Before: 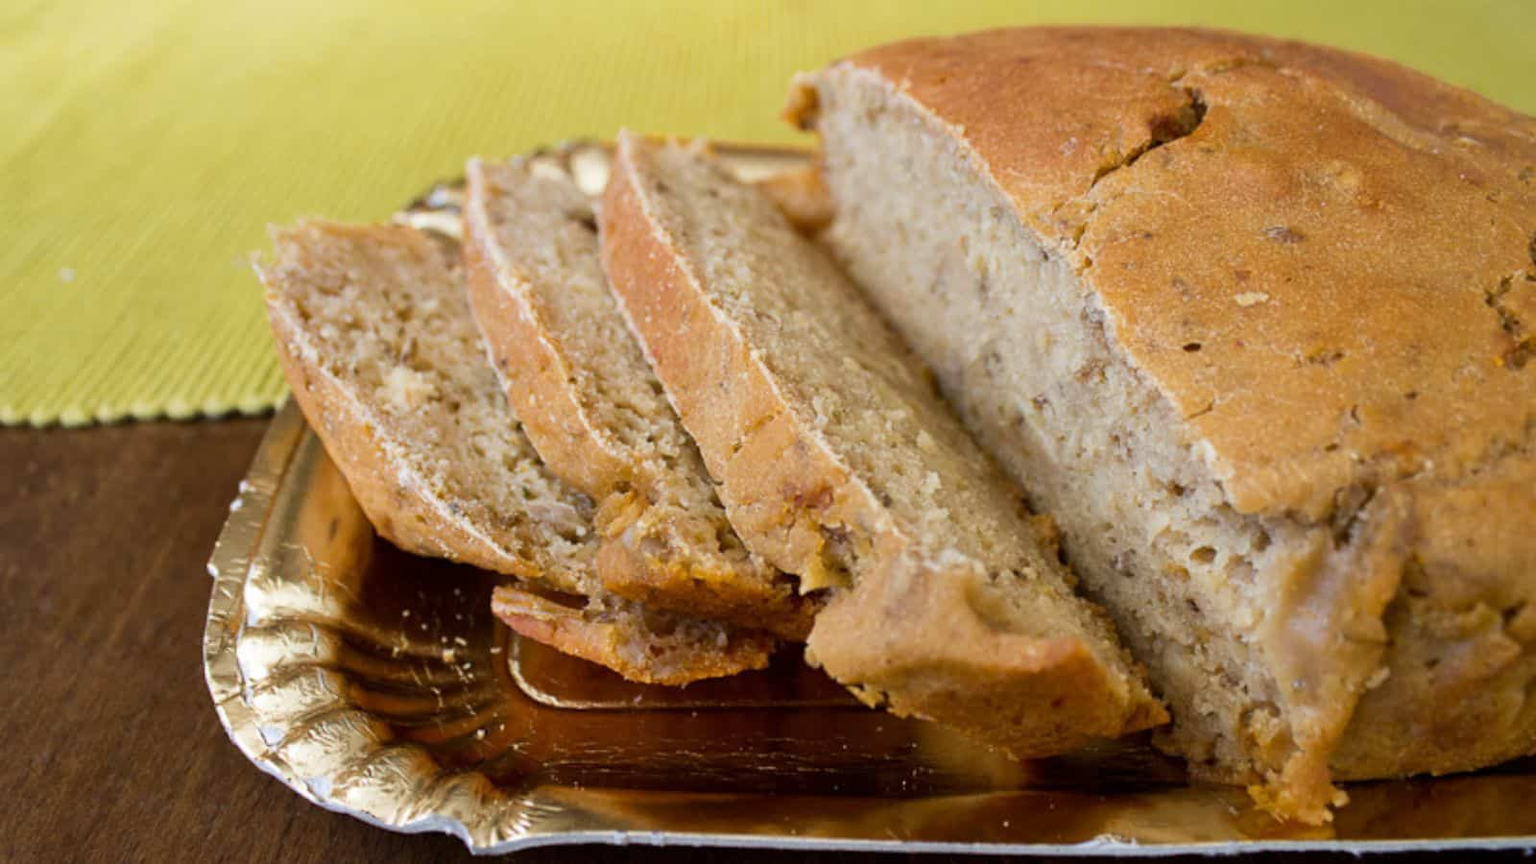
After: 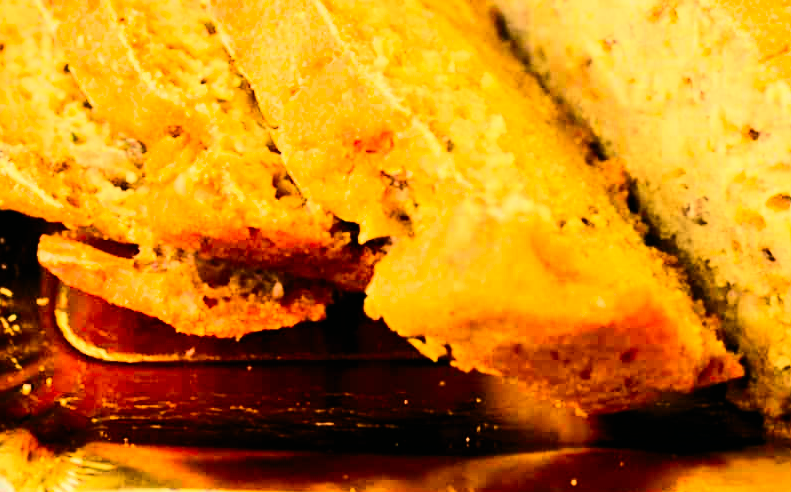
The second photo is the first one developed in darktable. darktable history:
contrast brightness saturation: contrast 0.2, brightness 0.2, saturation 0.8
filmic rgb: black relative exposure -6.15 EV, white relative exposure 6.96 EV, hardness 2.23, color science v6 (2022)
tone curve: curves: ch0 [(0, 0) (0.227, 0.17) (0.766, 0.774) (1, 1)]; ch1 [(0, 0) (0.114, 0.127) (0.437, 0.452) (0.498, 0.495) (0.579, 0.576) (1, 1)]; ch2 [(0, 0) (0.233, 0.259) (0.493, 0.492) (0.568, 0.579) (1, 1)], color space Lab, independent channels, preserve colors none
crop: left 29.672%, top 41.786%, right 20.851%, bottom 3.487%
white balance: red 1.08, blue 0.791
tone equalizer: -8 EV -1.08 EV, -7 EV -1.01 EV, -6 EV -0.867 EV, -5 EV -0.578 EV, -3 EV 0.578 EV, -2 EV 0.867 EV, -1 EV 1.01 EV, +0 EV 1.08 EV, edges refinement/feathering 500, mask exposure compensation -1.57 EV, preserve details no
exposure: black level correction 0, exposure 0.7 EV, compensate exposure bias true, compensate highlight preservation false
